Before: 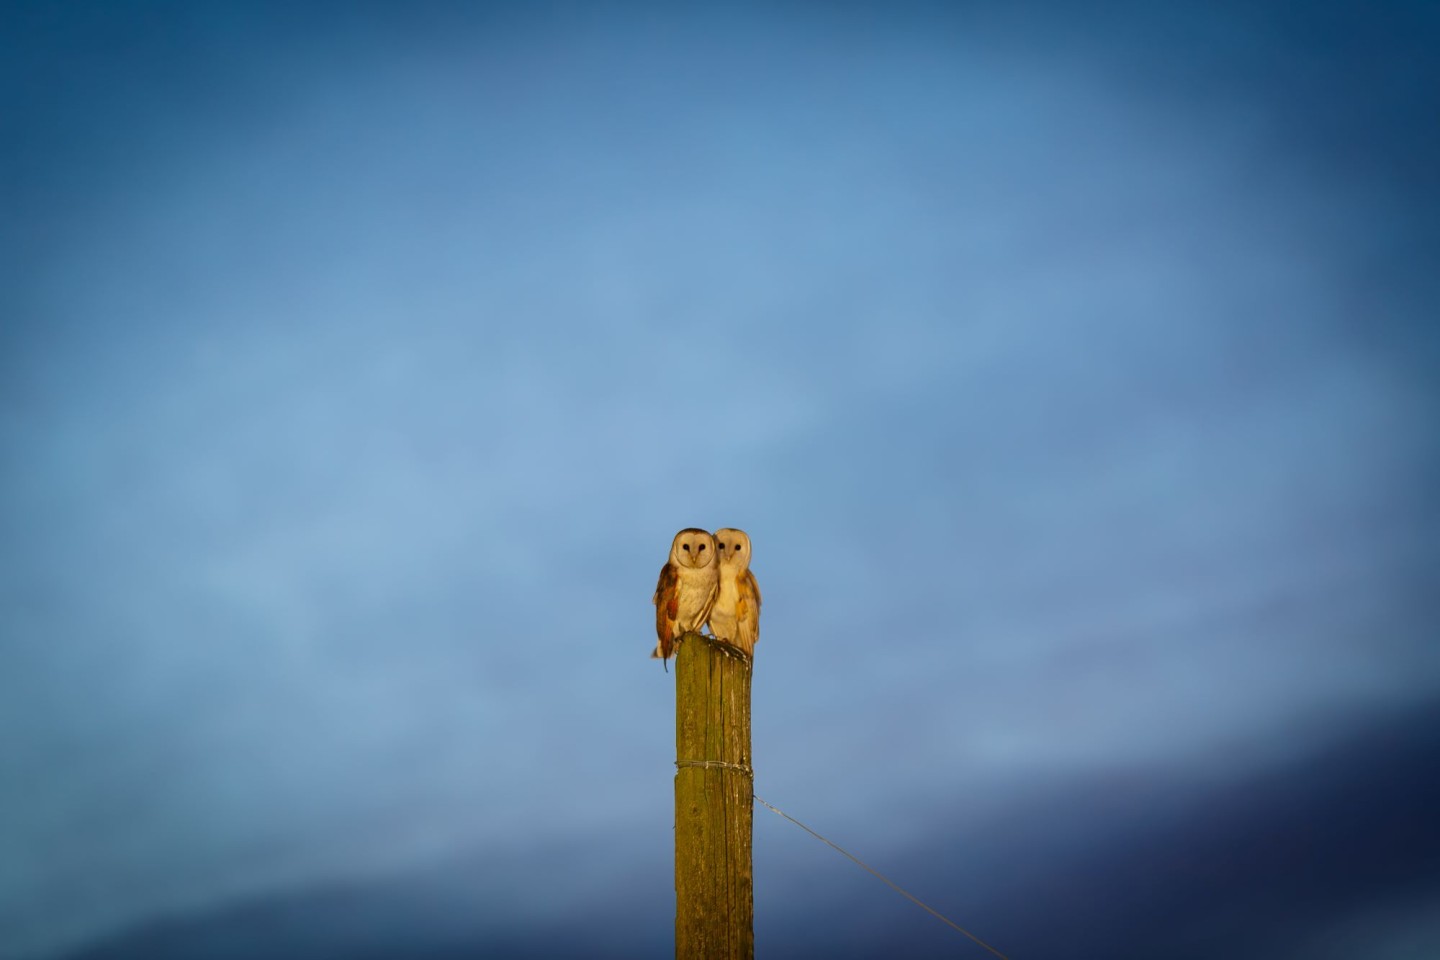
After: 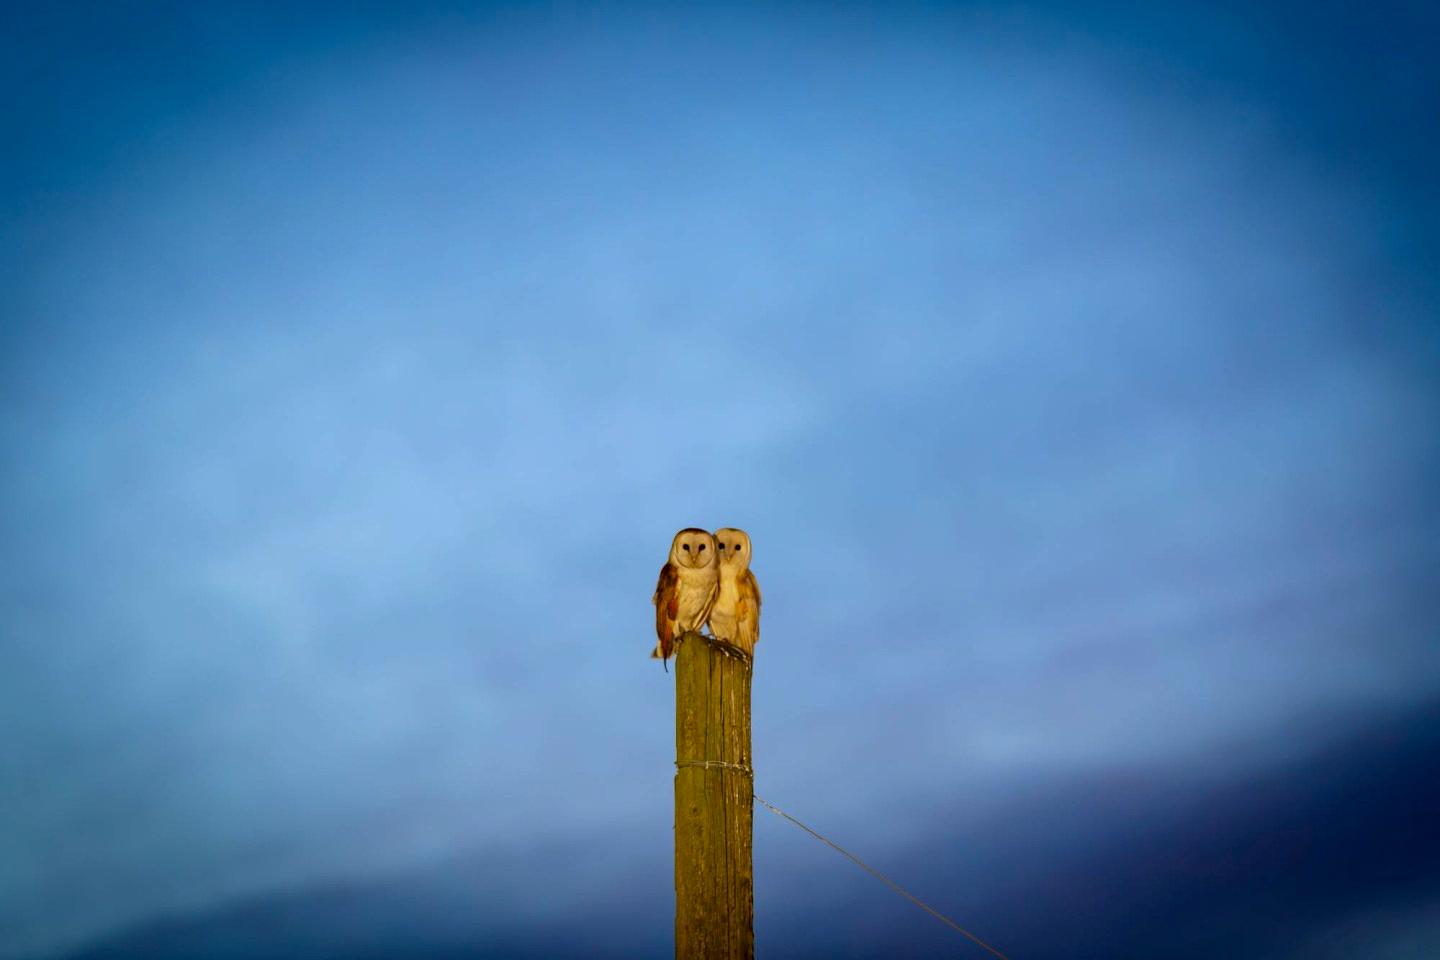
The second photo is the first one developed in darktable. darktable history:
haze removal: compatibility mode true, adaptive false
exposure: black level correction 0.005, exposure 0.014 EV, compensate highlight preservation false
color zones: curves: ch0 [(0.068, 0.464) (0.25, 0.5) (0.48, 0.508) (0.75, 0.536) (0.886, 0.476) (0.967, 0.456)]; ch1 [(0.066, 0.456) (0.25, 0.5) (0.616, 0.508) (0.746, 0.56) (0.934, 0.444)]
white balance: red 0.983, blue 1.036
